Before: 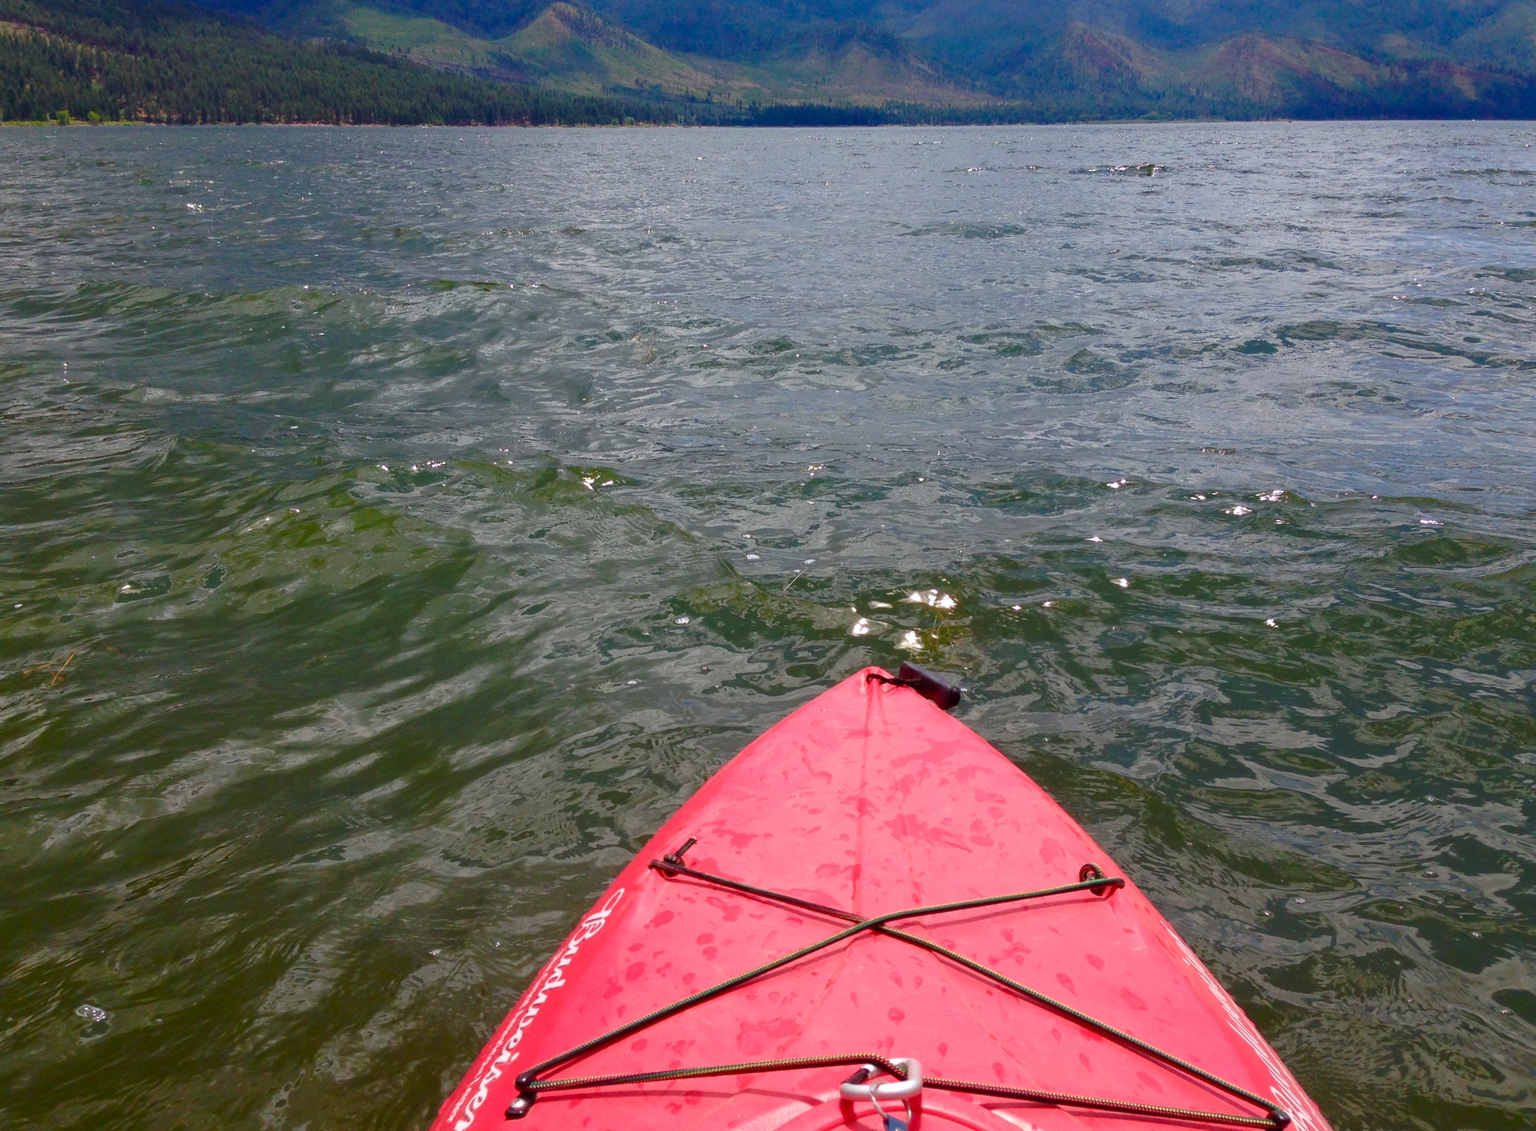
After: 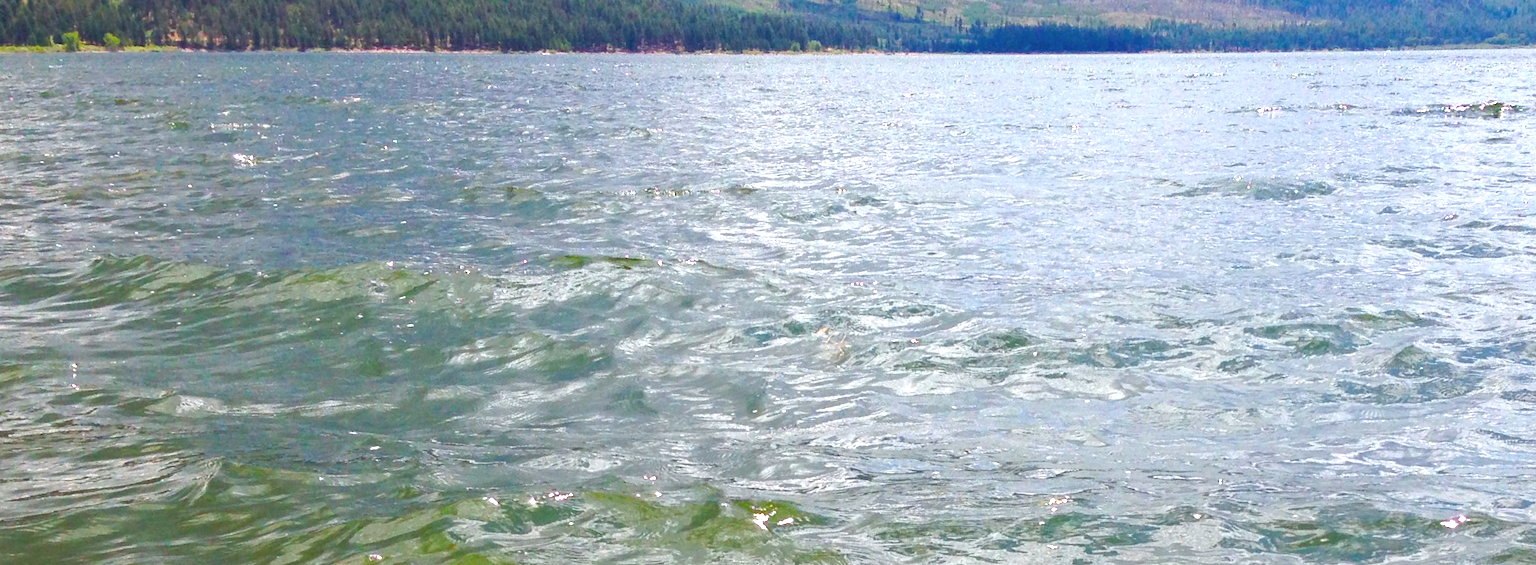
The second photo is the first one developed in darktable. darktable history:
crop: left 0.579%, top 7.627%, right 23.167%, bottom 54.275%
exposure: black level correction -0.002, exposure 1.35 EV, compensate highlight preservation false
